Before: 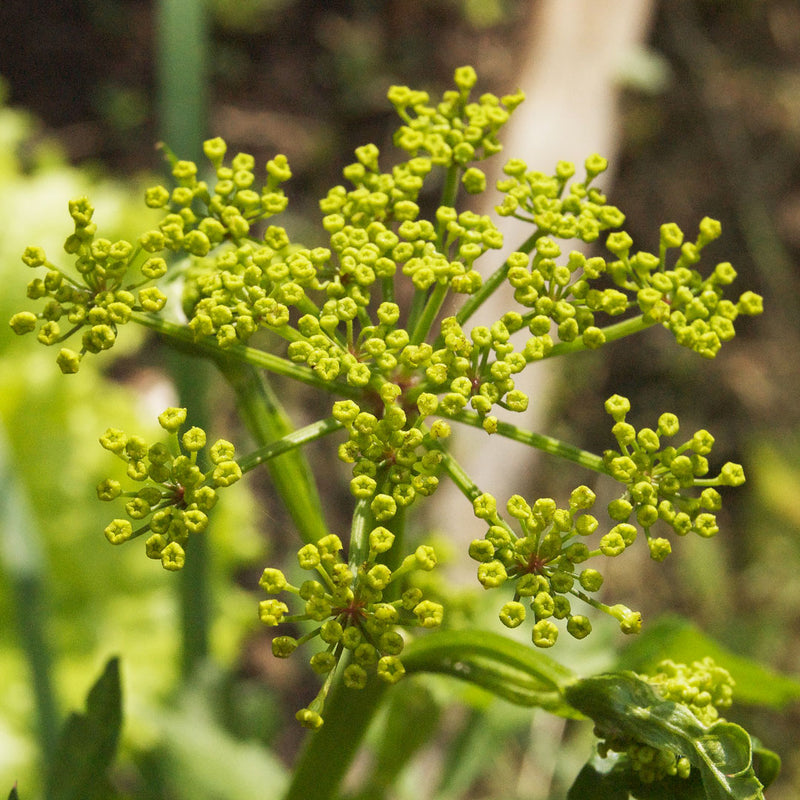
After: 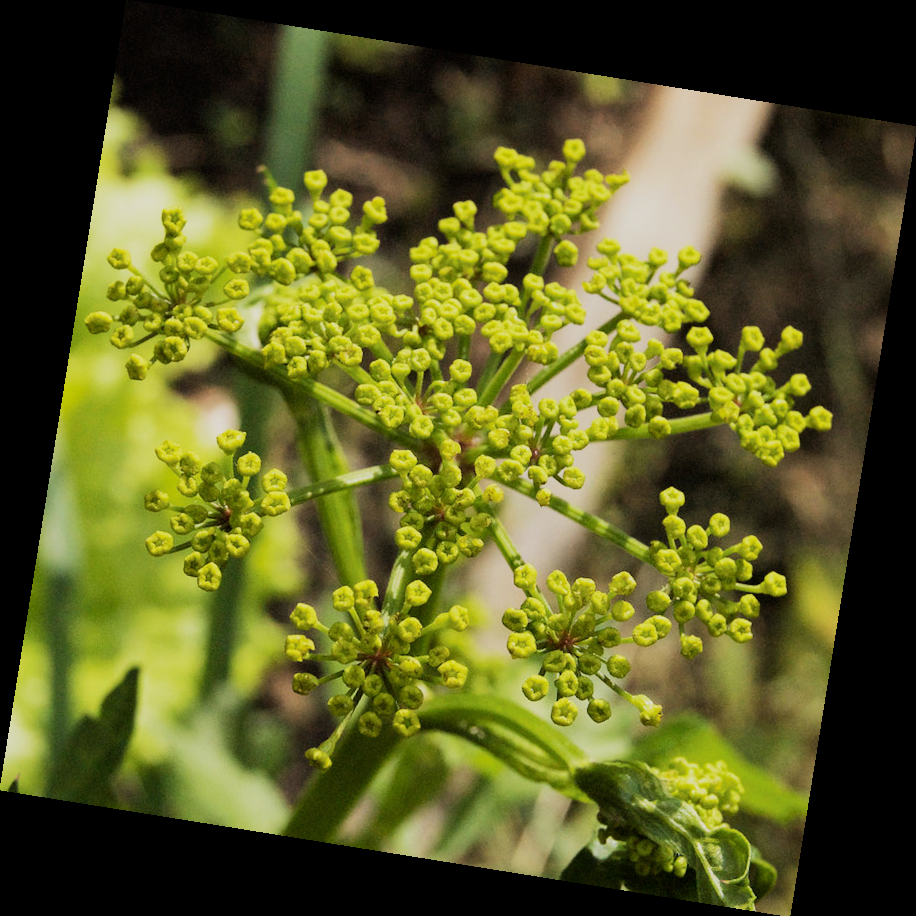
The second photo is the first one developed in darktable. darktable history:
filmic rgb: black relative exposure -7.65 EV, white relative exposure 4.56 EV, hardness 3.61, contrast 1.25
rotate and perspective: rotation 9.12°, automatic cropping off
